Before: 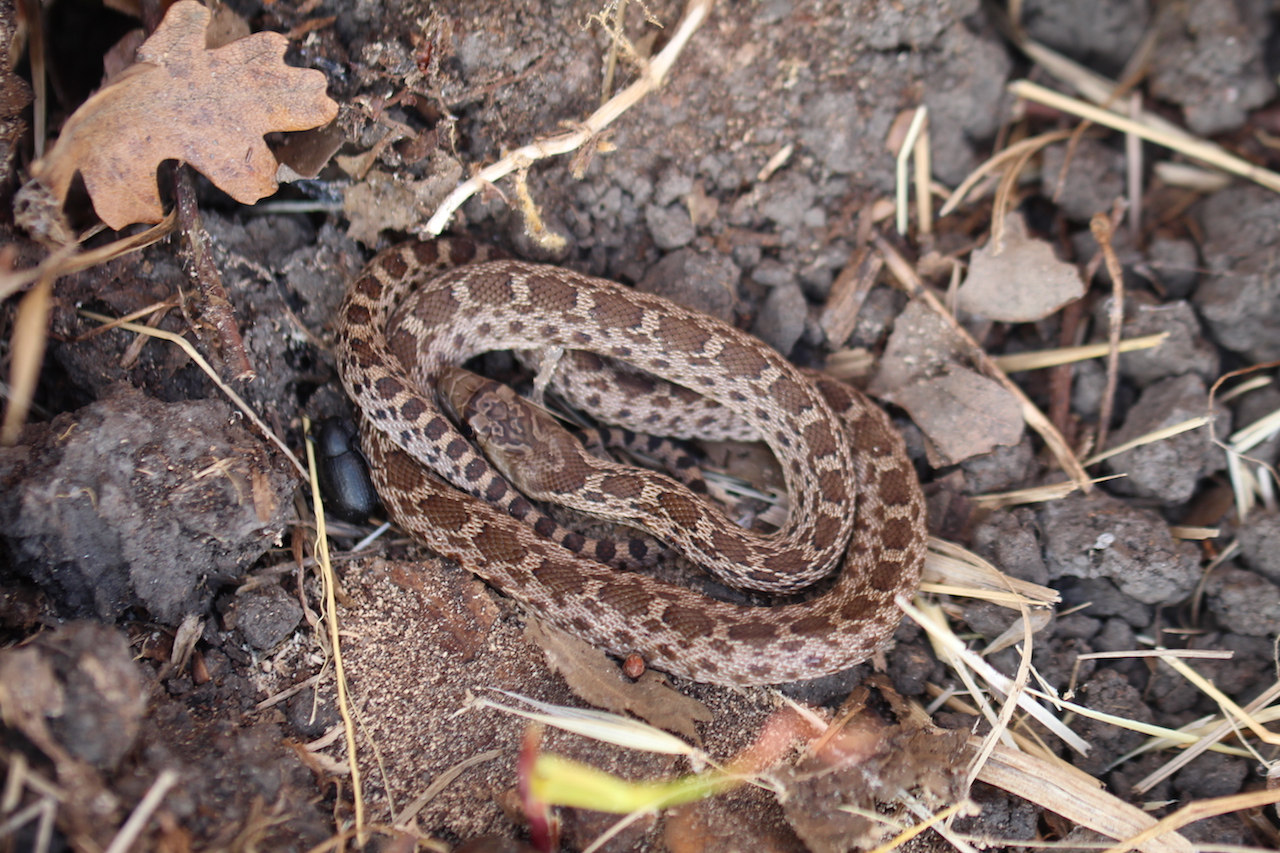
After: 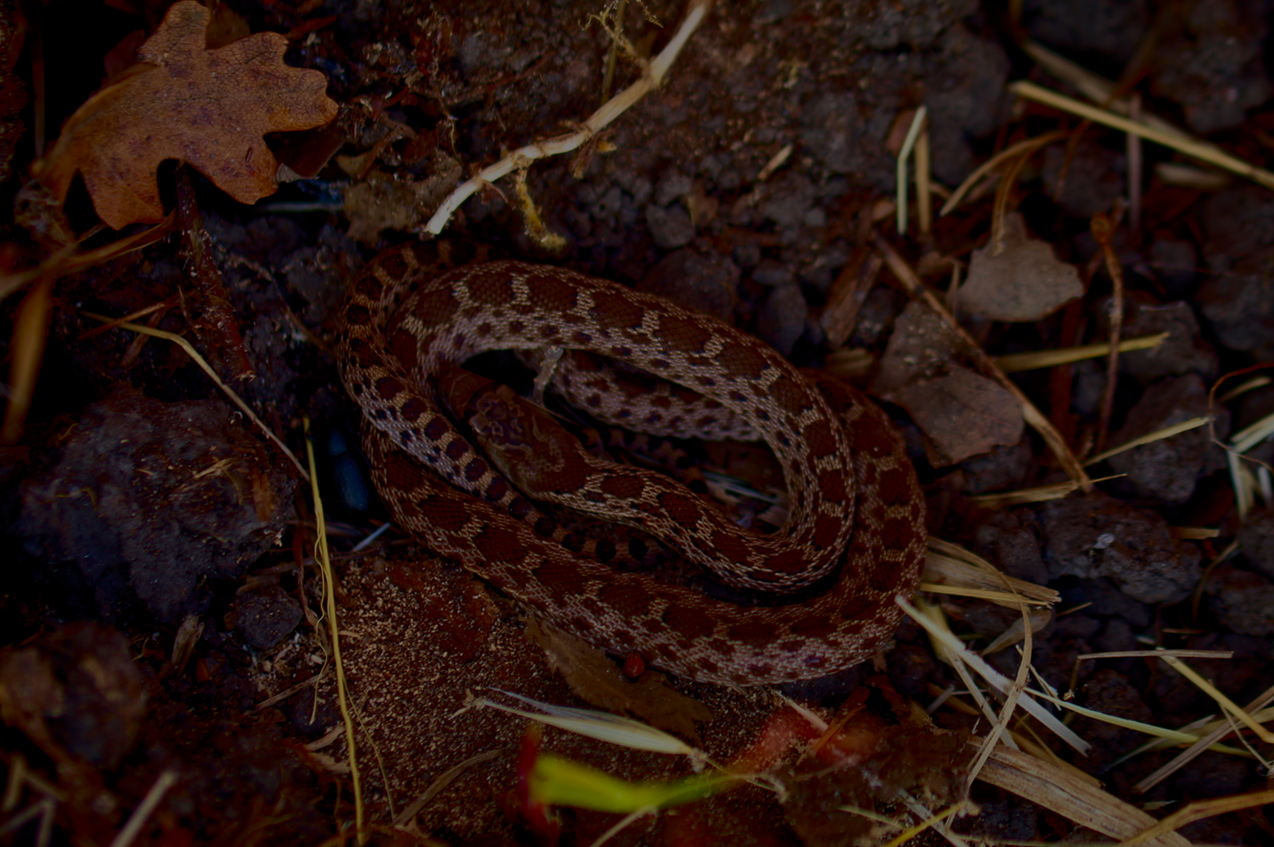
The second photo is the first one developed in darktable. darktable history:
exposure: exposure -1.991 EV, compensate highlight preservation false
shadows and highlights: low approximation 0.01, soften with gaussian
crop: bottom 0.053%
contrast brightness saturation: contrast 0.085, brightness -0.581, saturation 0.166
velvia: strength 28.65%
